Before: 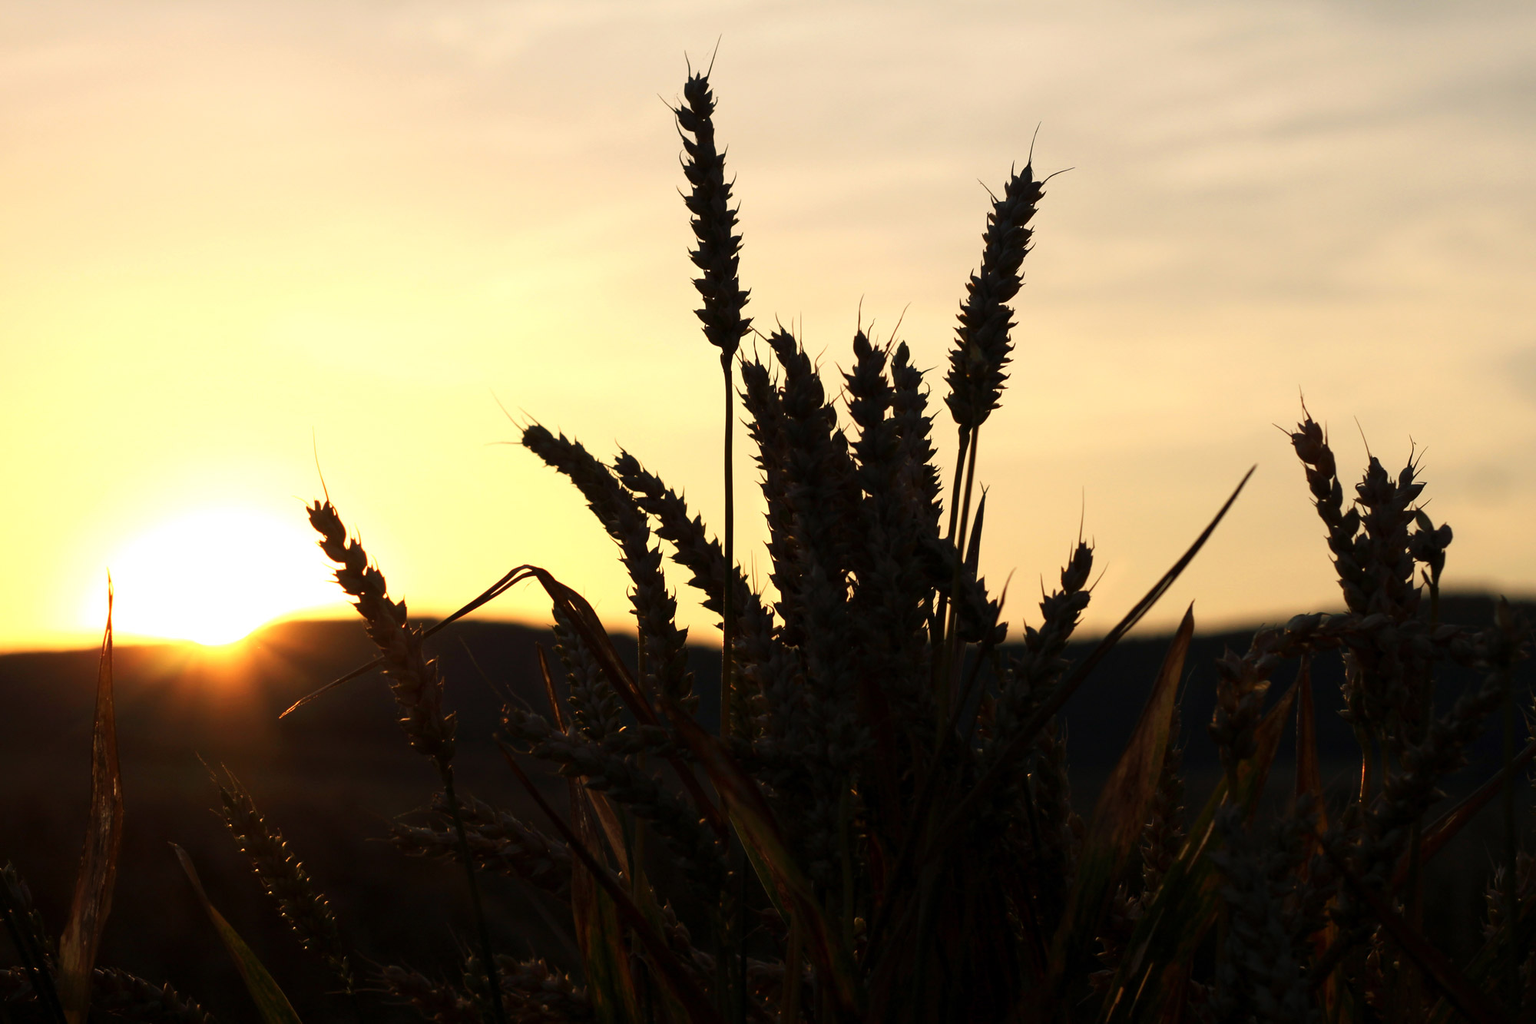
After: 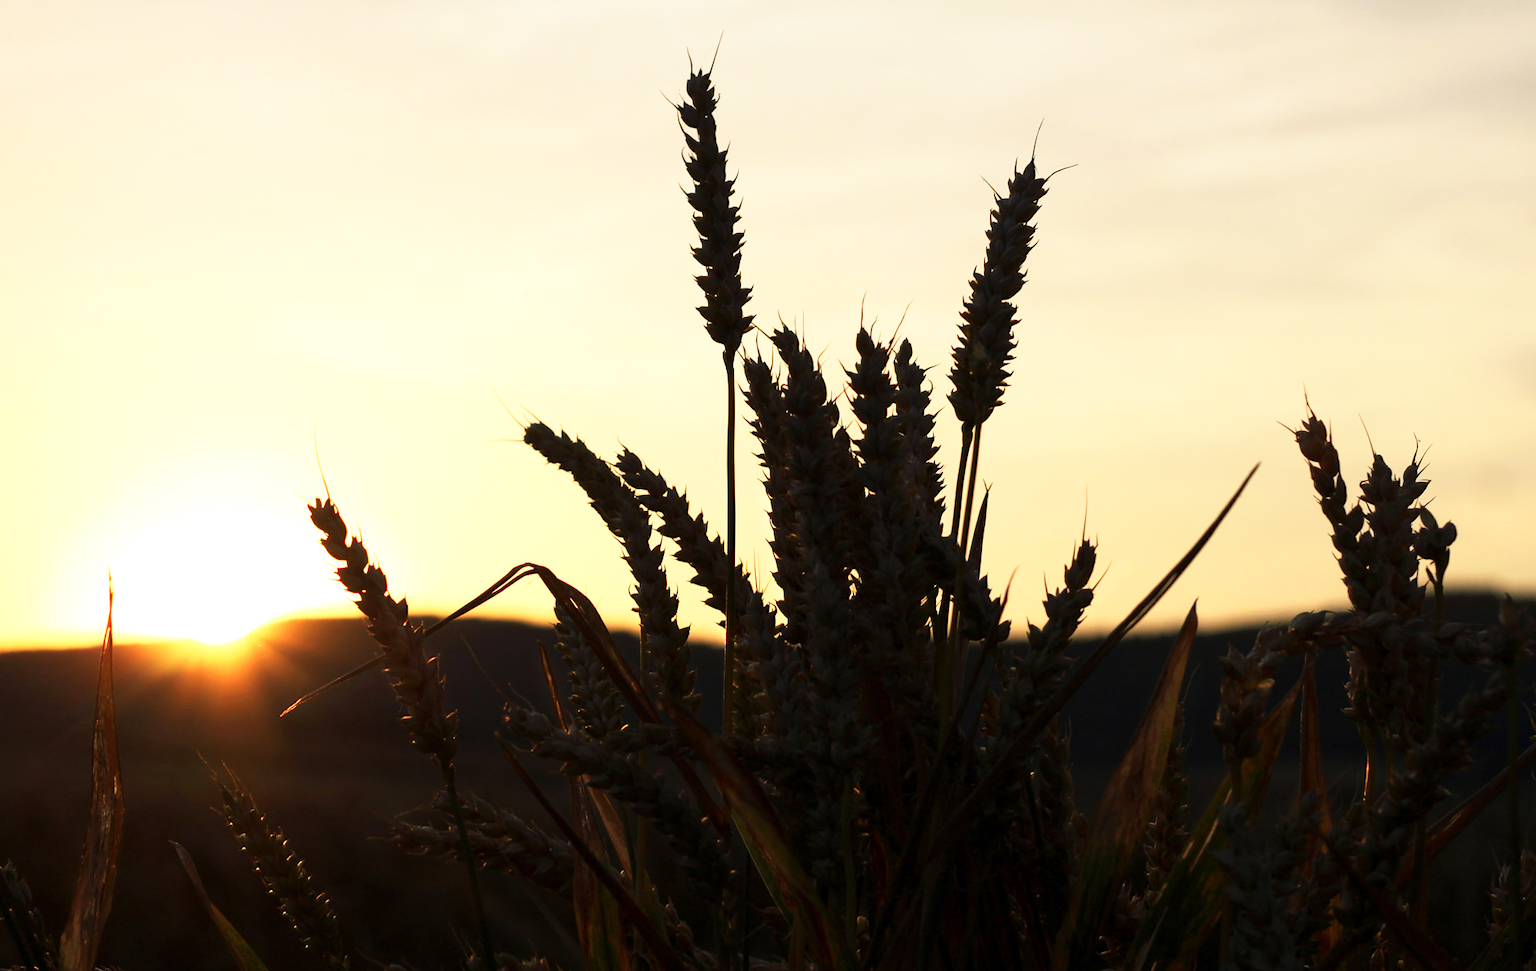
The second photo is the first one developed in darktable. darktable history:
color correction: highlights b* -0.058
crop: top 0.376%, right 0.266%, bottom 5.003%
base curve: curves: ch0 [(0, 0) (0.579, 0.807) (1, 1)], preserve colors none
